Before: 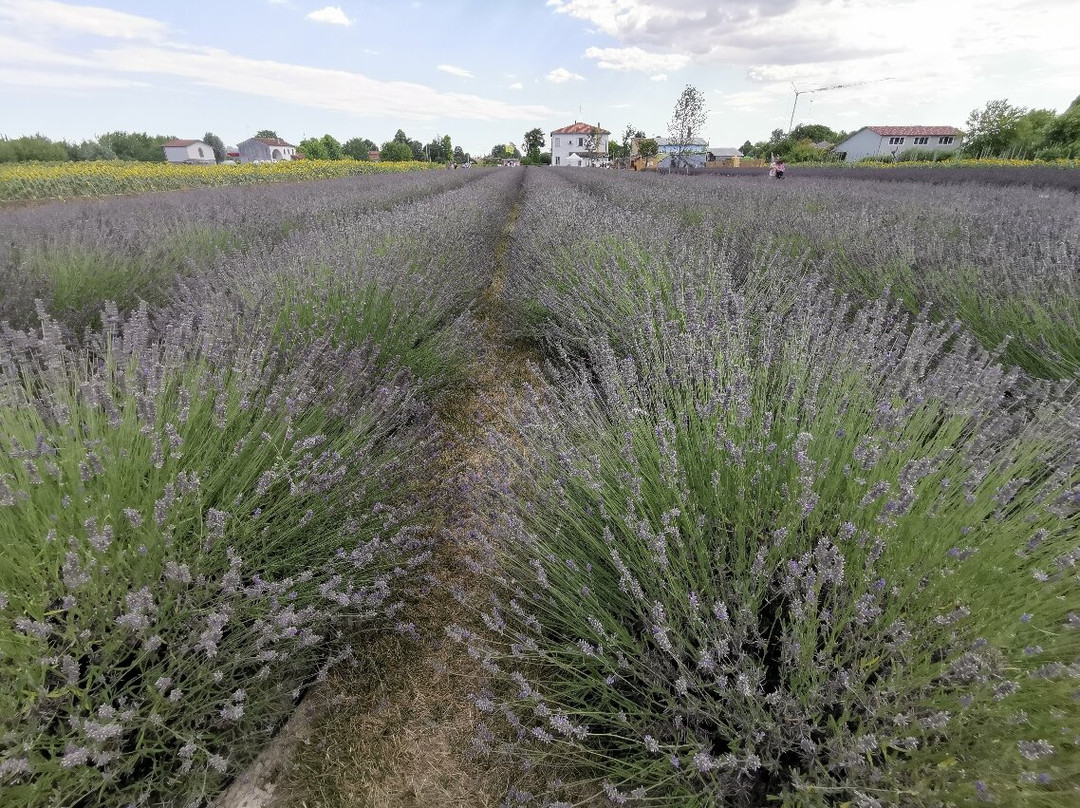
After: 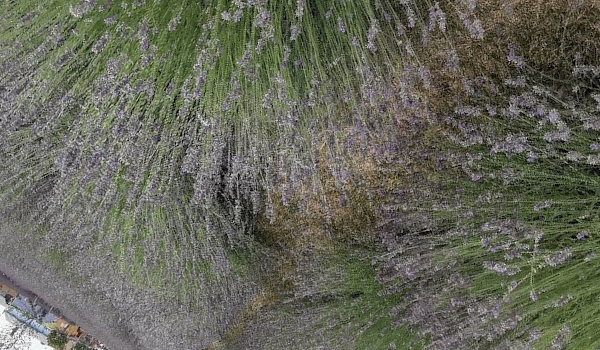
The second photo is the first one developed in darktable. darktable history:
crop and rotate: angle 148.25°, left 9.208%, top 15.648%, right 4.422%, bottom 17.015%
shadows and highlights: shadows 31.88, highlights -33.15, soften with gaussian
